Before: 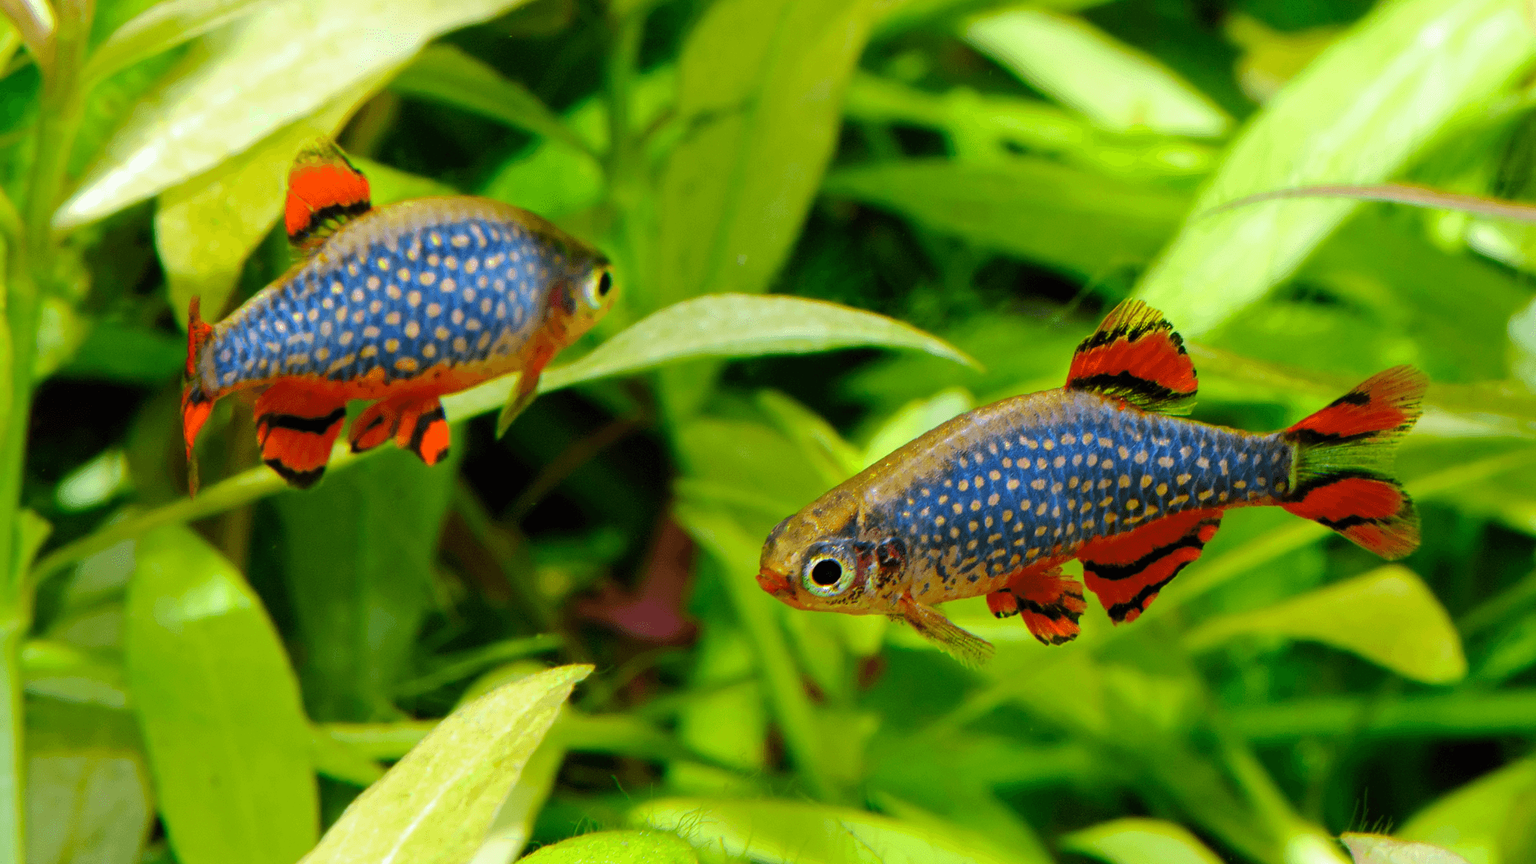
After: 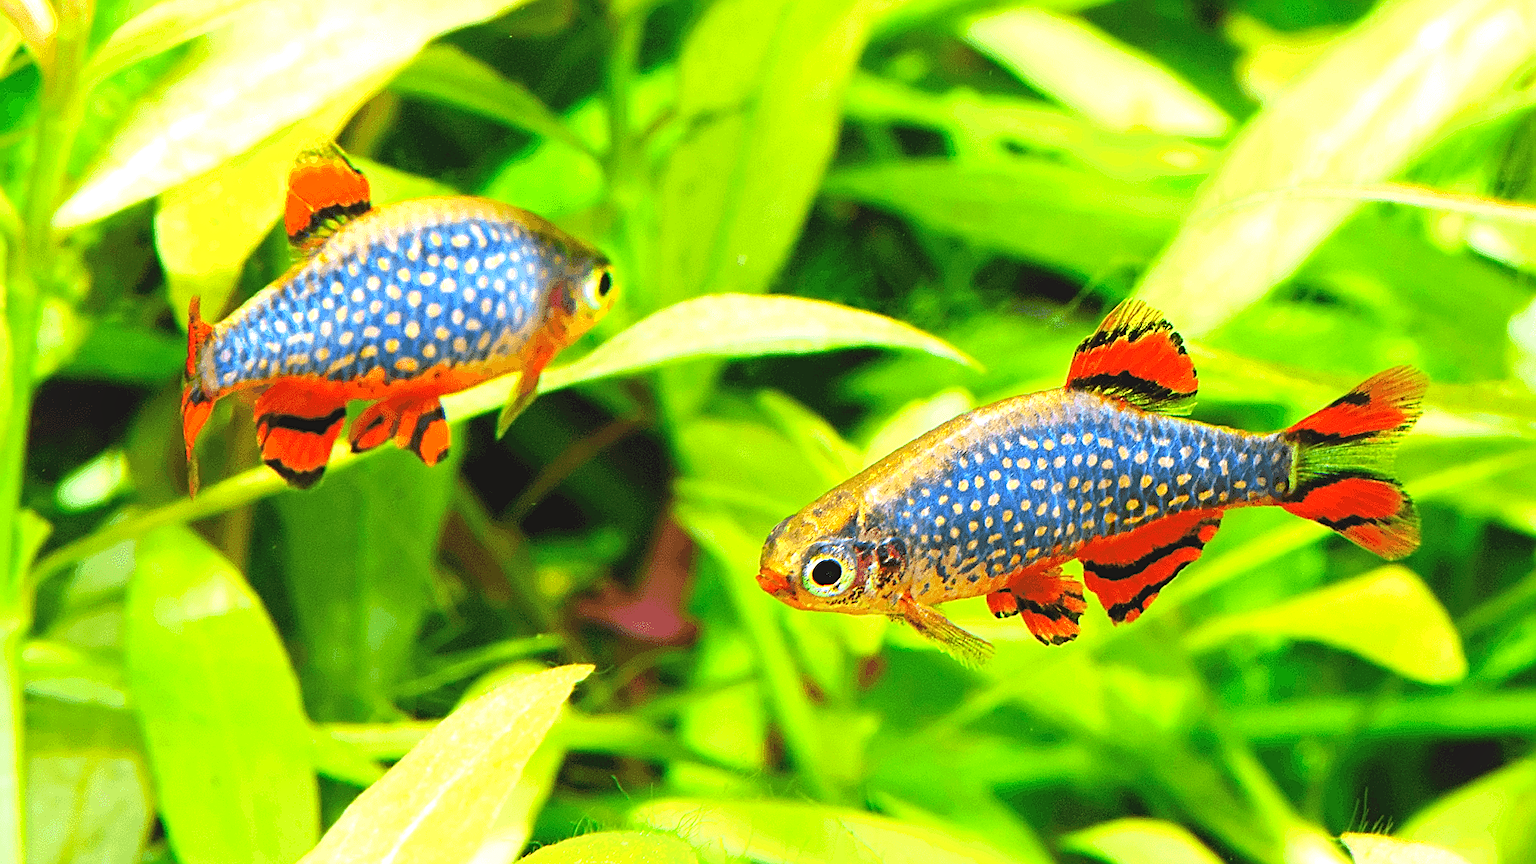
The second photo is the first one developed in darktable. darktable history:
shadows and highlights: shadows 62.66, white point adjustment 0.37, highlights -34.44, compress 83.82%
sharpen: amount 0.75
exposure: black level correction 0, exposure 1.5 EV, compensate exposure bias true, compensate highlight preservation false
contrast brightness saturation: contrast -0.11
